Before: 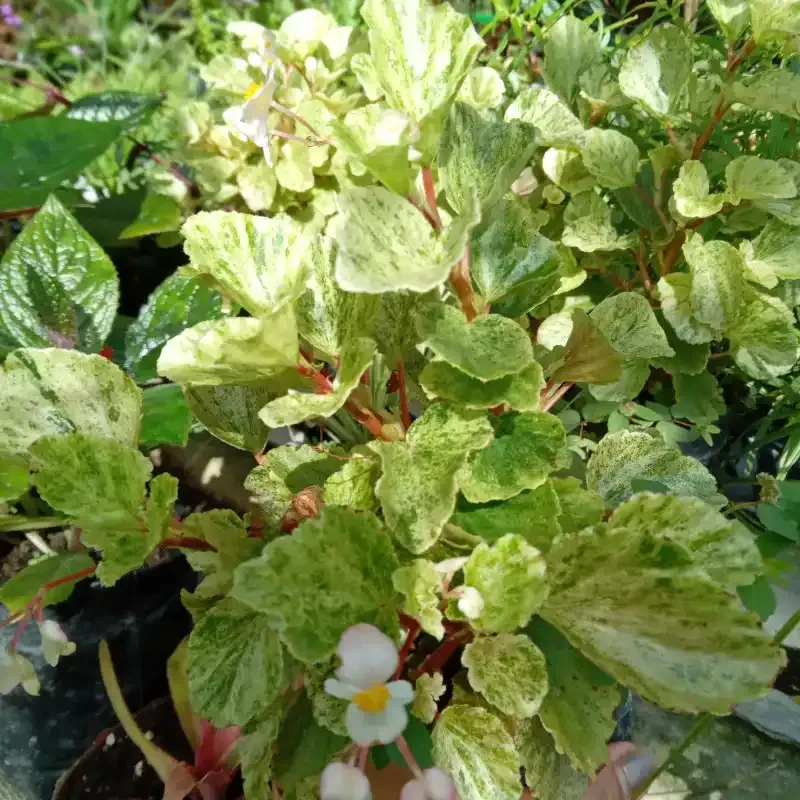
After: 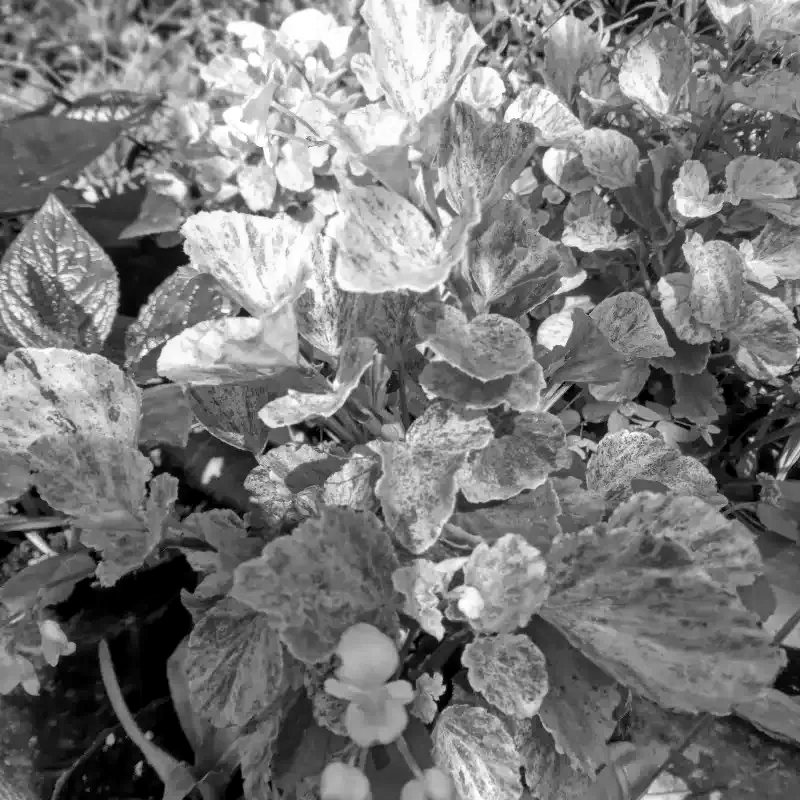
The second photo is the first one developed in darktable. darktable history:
monochrome: a 16.06, b 15.48, size 1
local contrast: on, module defaults
